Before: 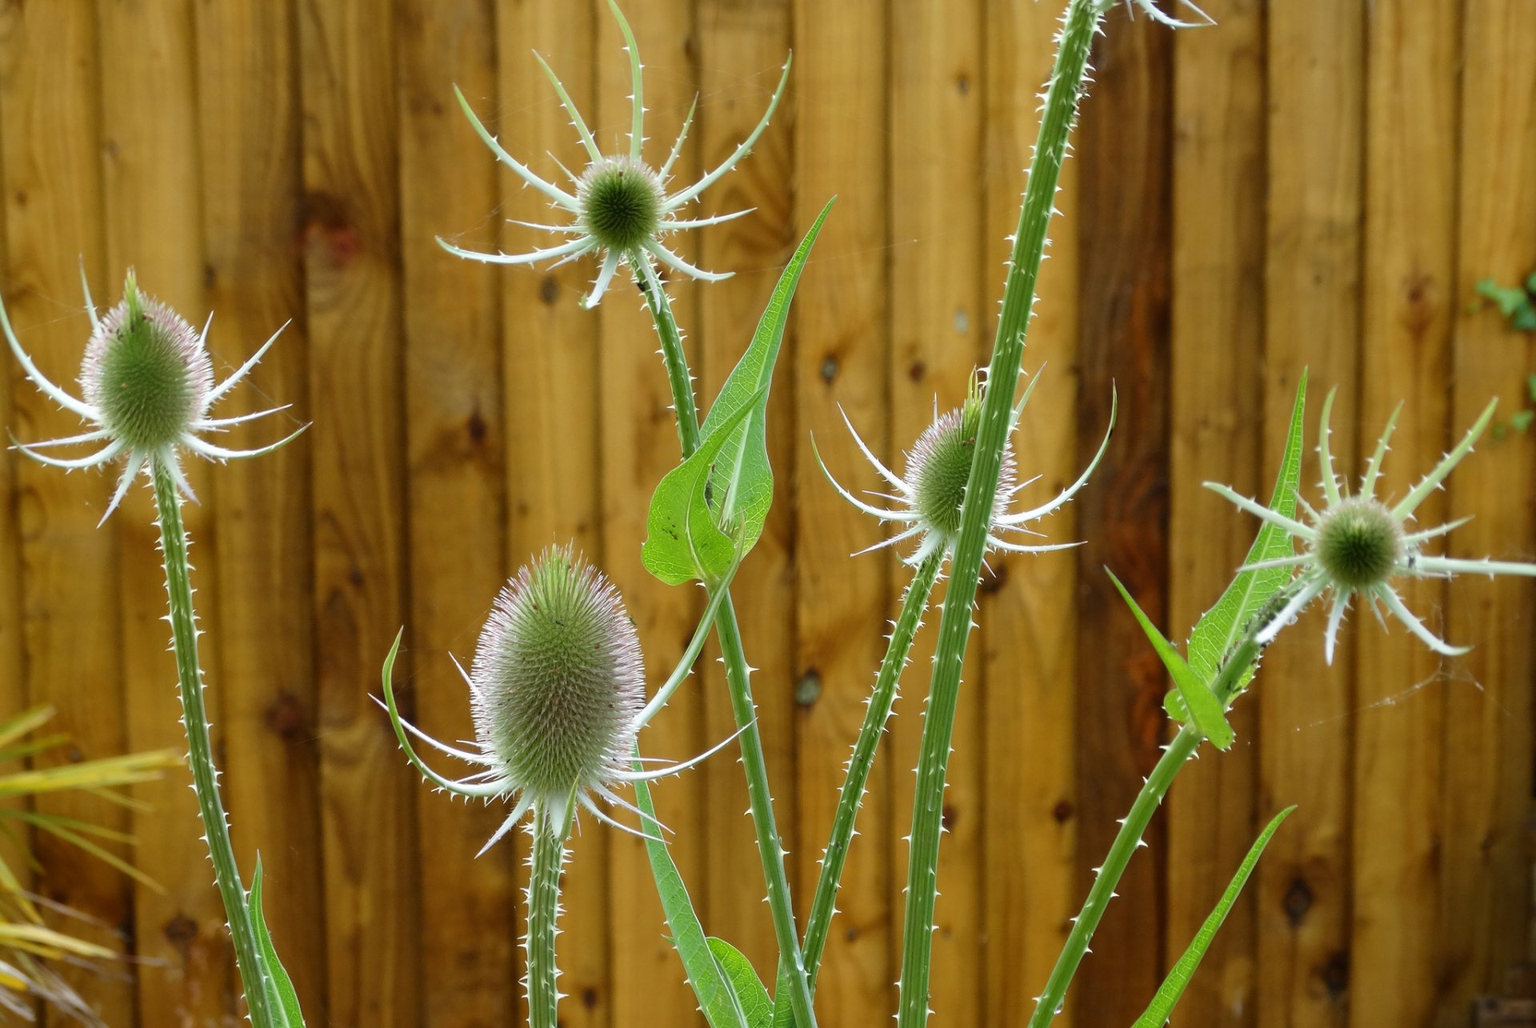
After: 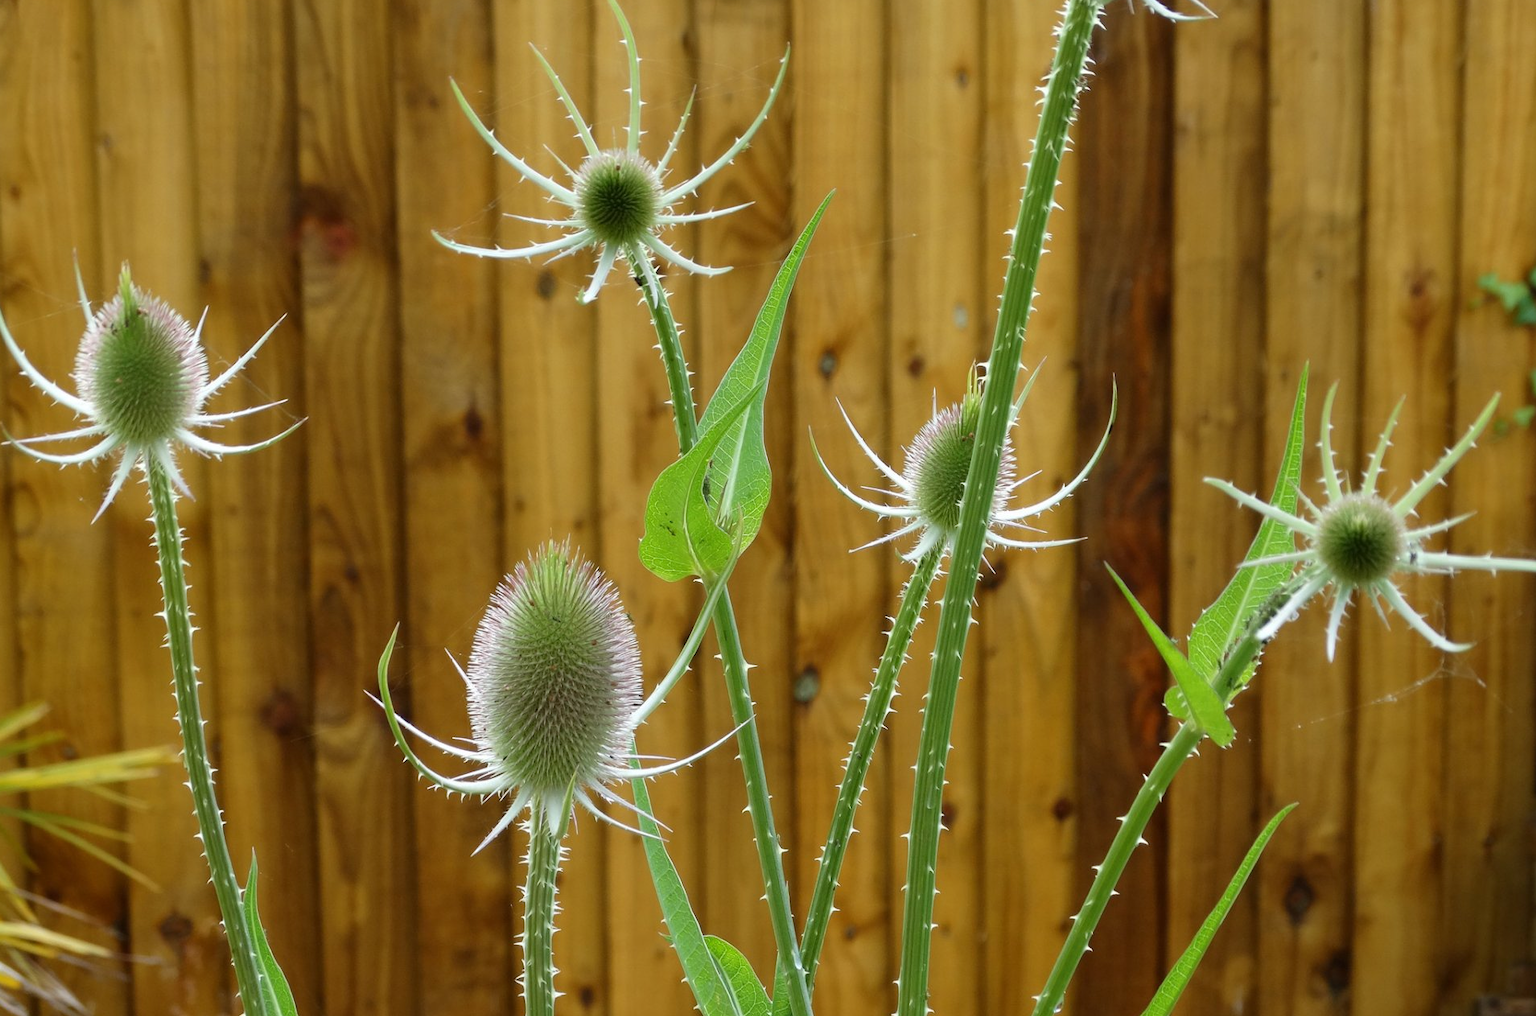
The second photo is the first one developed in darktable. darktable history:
color correction: highlights a* -0.314, highlights b* -0.134
crop: left 0.427%, top 0.731%, right 0.126%, bottom 0.911%
